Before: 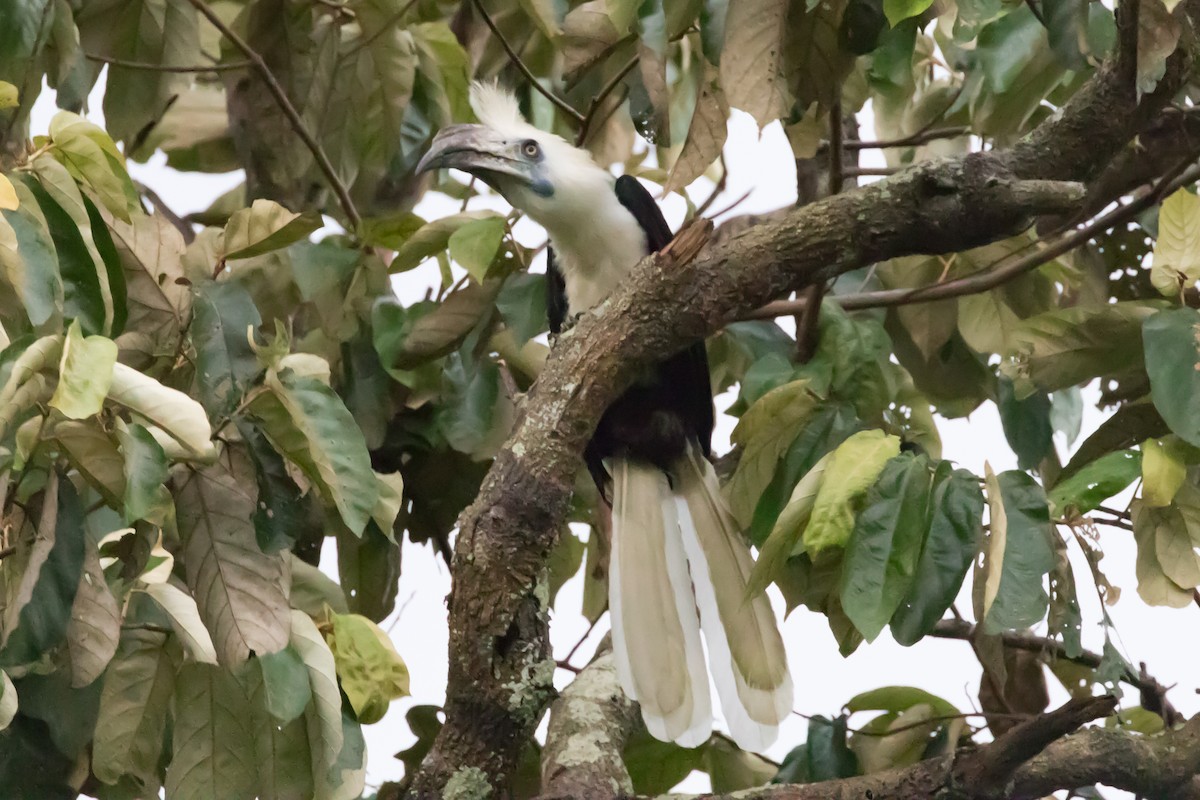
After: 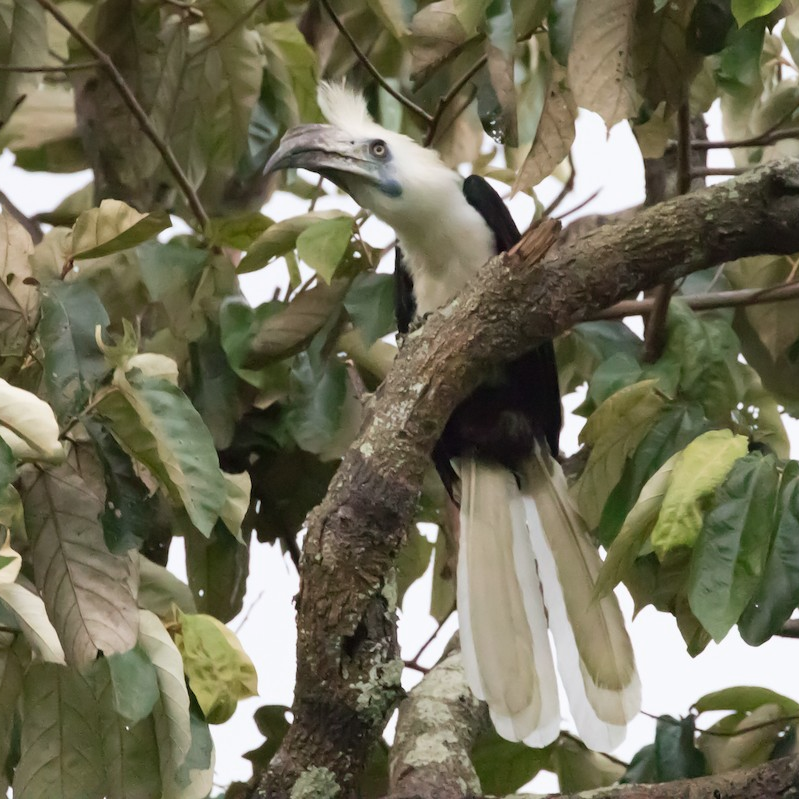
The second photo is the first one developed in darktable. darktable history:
crop and rotate: left 12.673%, right 20.66%
color zones: curves: ch0 [(0, 0.613) (0.01, 0.613) (0.245, 0.448) (0.498, 0.529) (0.642, 0.665) (0.879, 0.777) (0.99, 0.613)]; ch1 [(0, 0) (0.143, 0) (0.286, 0) (0.429, 0) (0.571, 0) (0.714, 0) (0.857, 0)], mix -93.41%
